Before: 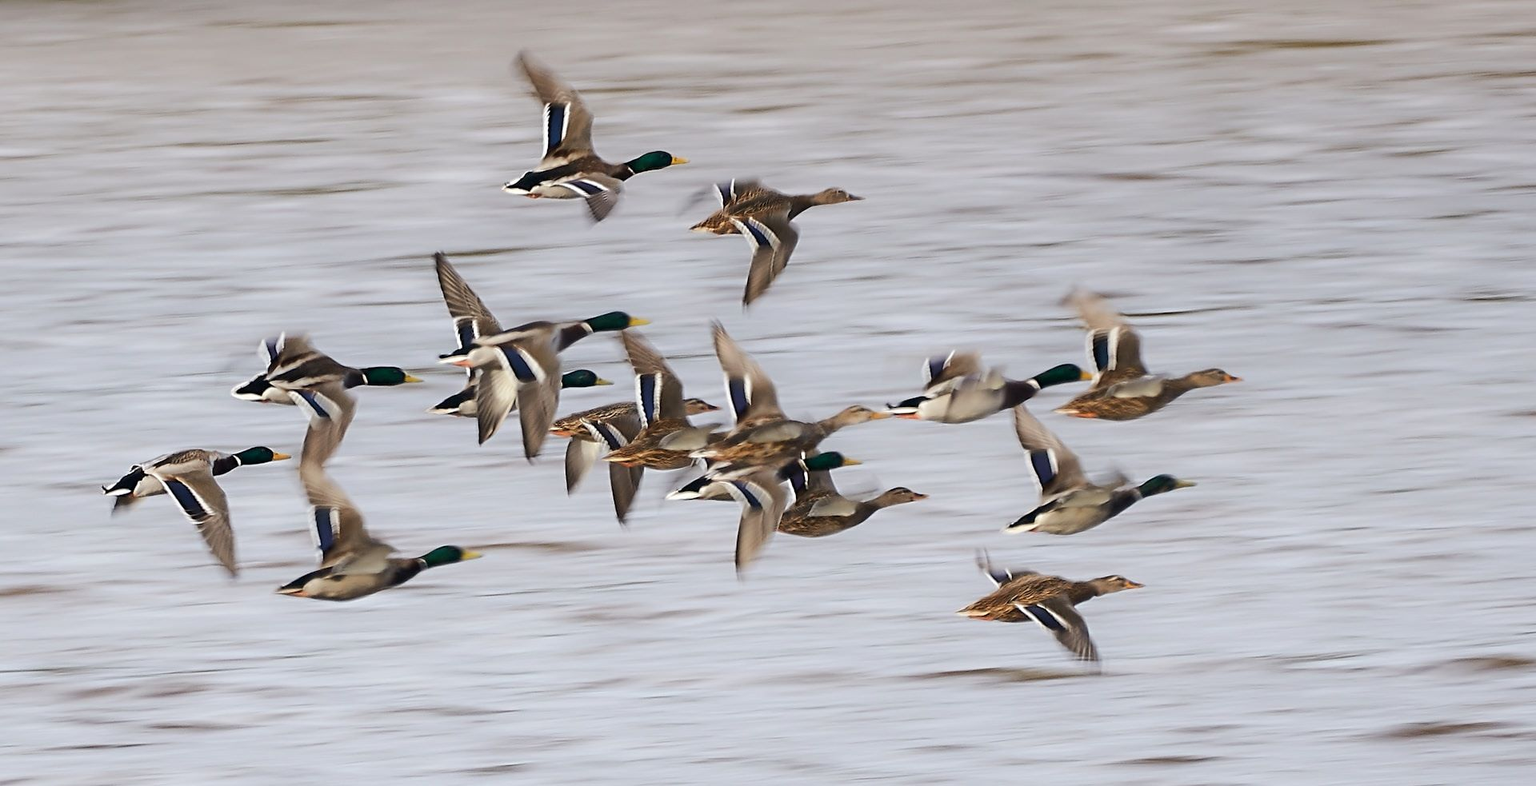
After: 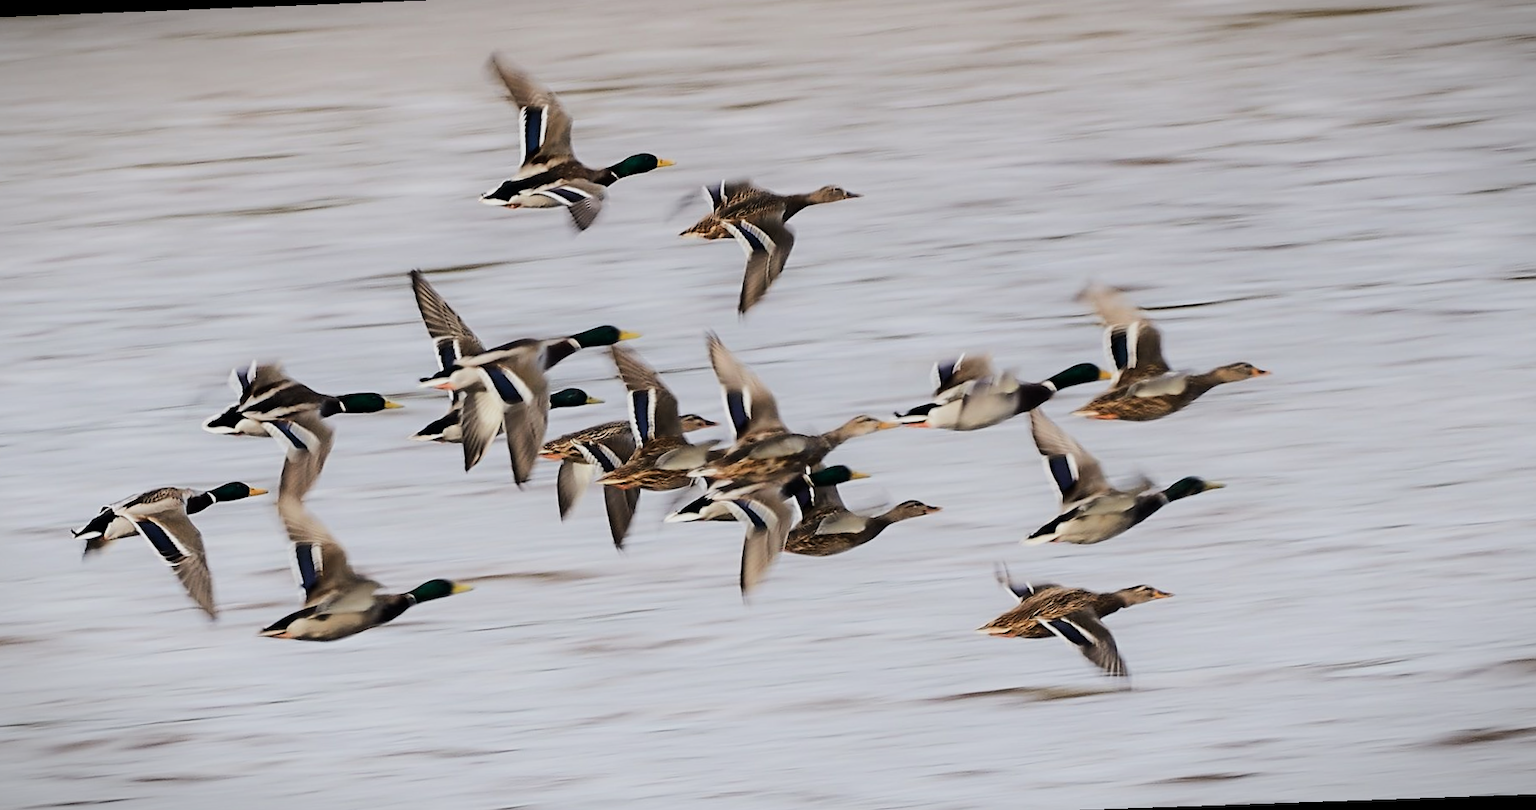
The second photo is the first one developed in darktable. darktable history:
filmic rgb: black relative exposure -7.5 EV, white relative exposure 5 EV, hardness 3.31, contrast 1.3, contrast in shadows safe
rotate and perspective: rotation -2.12°, lens shift (vertical) 0.009, lens shift (horizontal) -0.008, automatic cropping original format, crop left 0.036, crop right 0.964, crop top 0.05, crop bottom 0.959
vignetting: fall-off start 100%, fall-off radius 64.94%, automatic ratio true, unbound false
